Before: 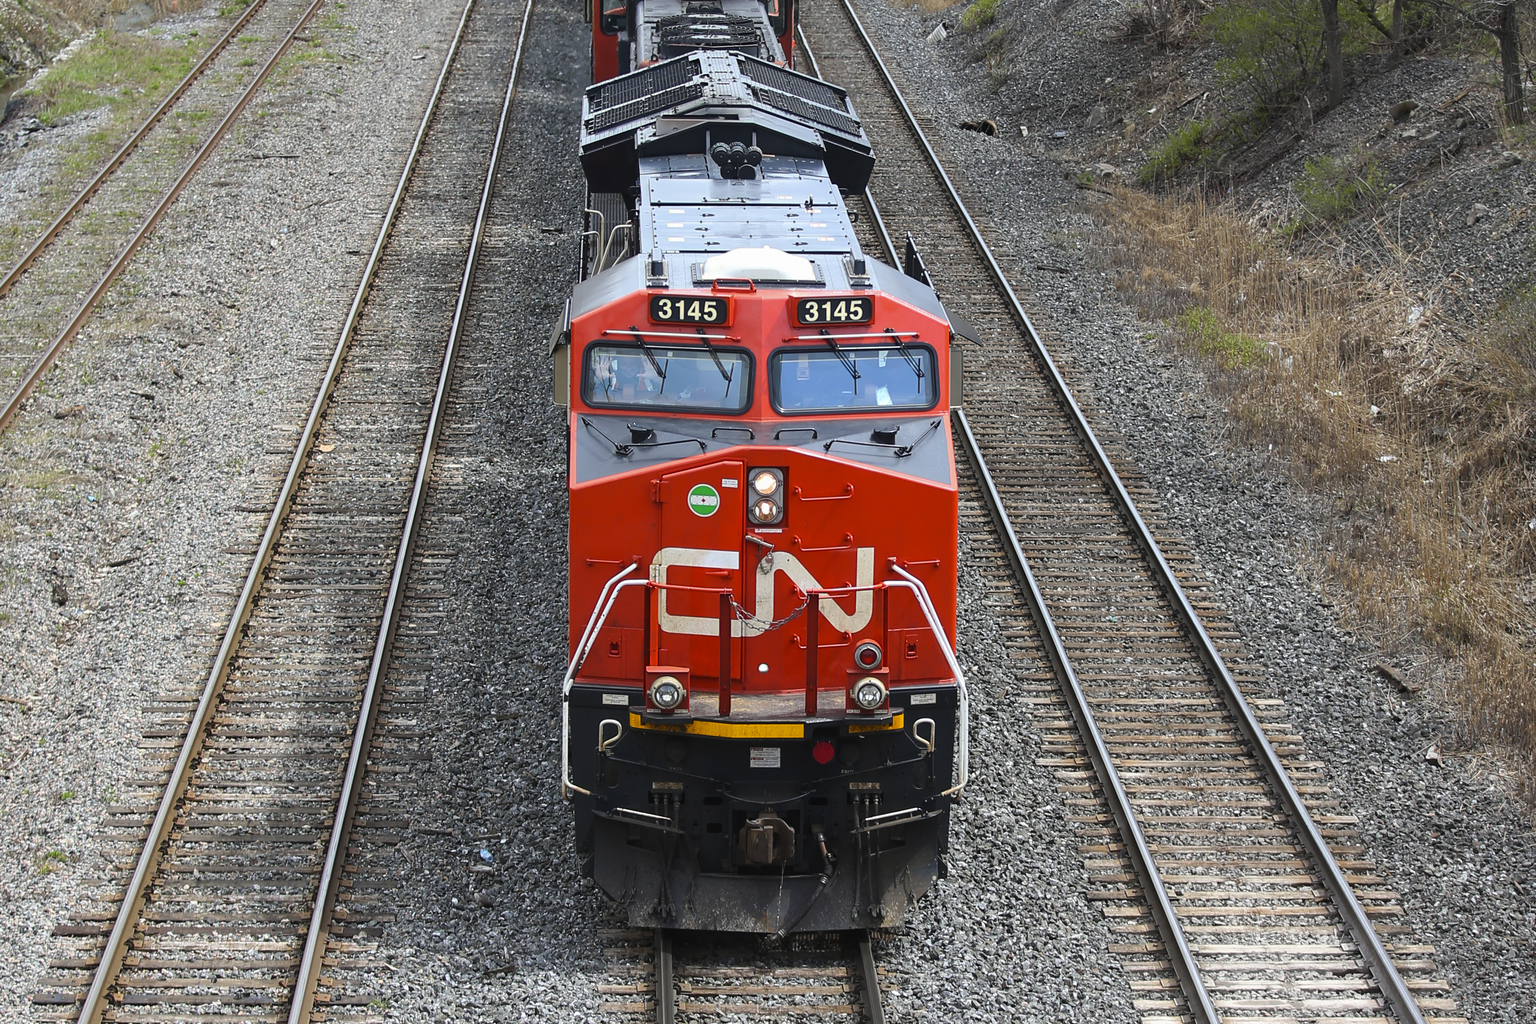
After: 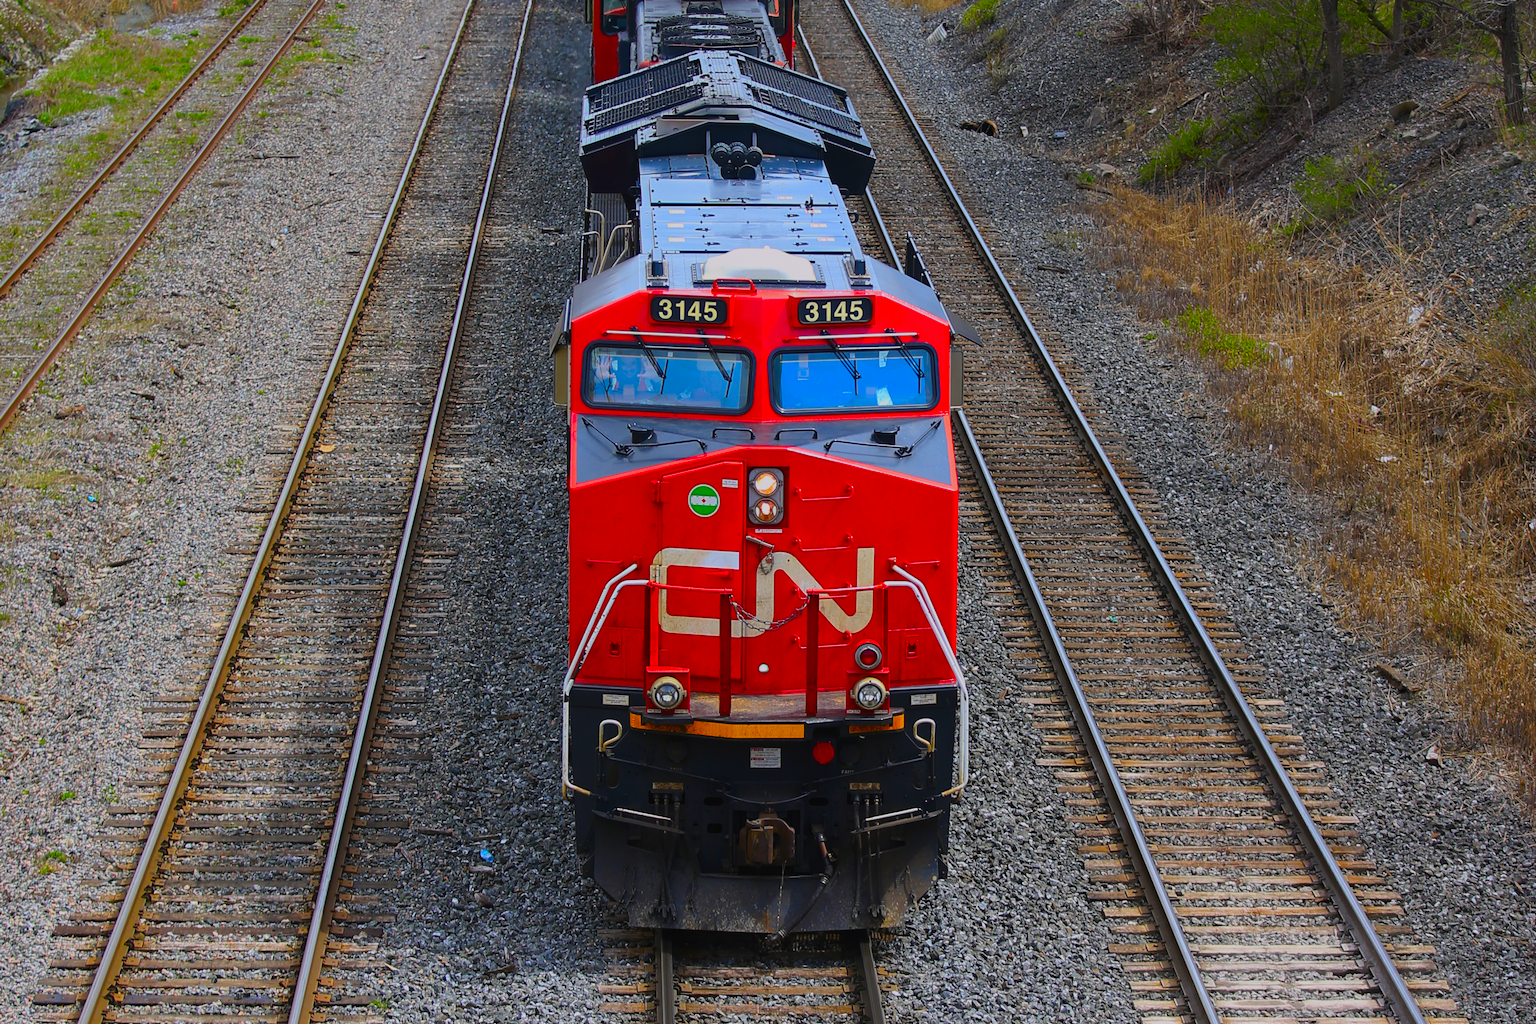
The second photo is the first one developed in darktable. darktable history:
exposure: exposure 0.014 EV, compensate exposure bias true, compensate highlight preservation false
color correction: highlights a* 1.53, highlights b* -1.71, saturation 2.43
